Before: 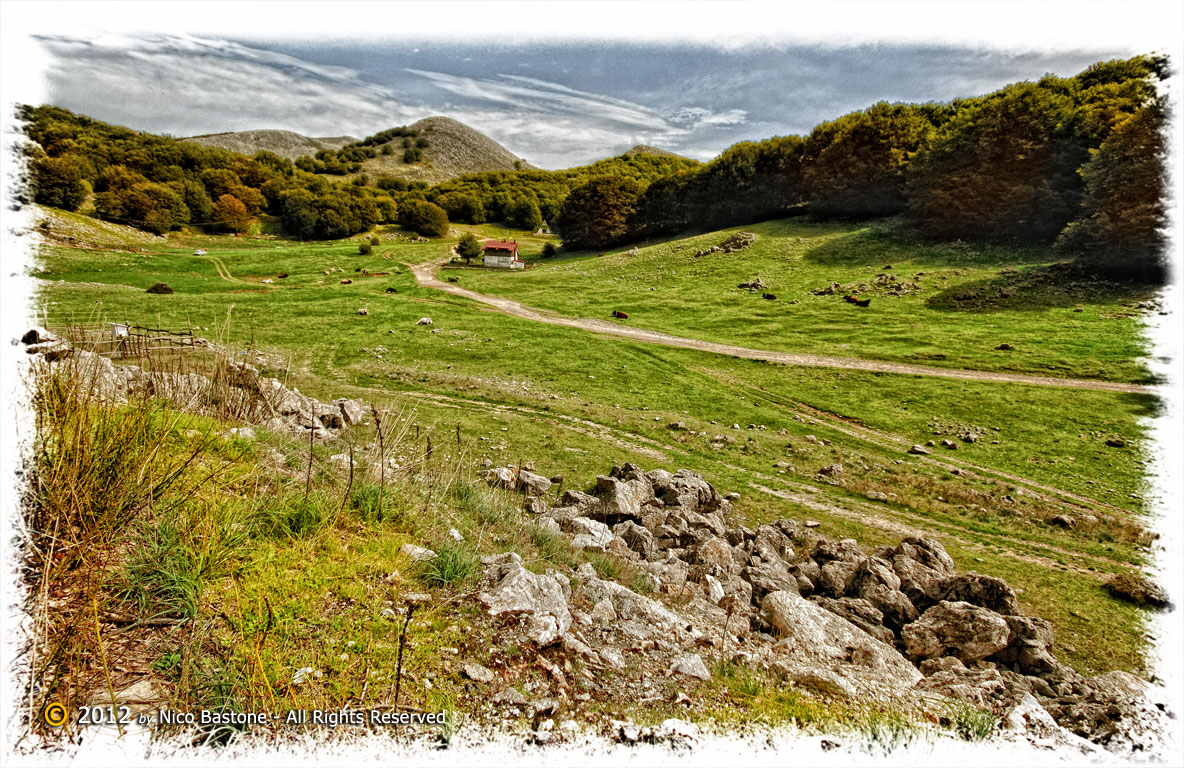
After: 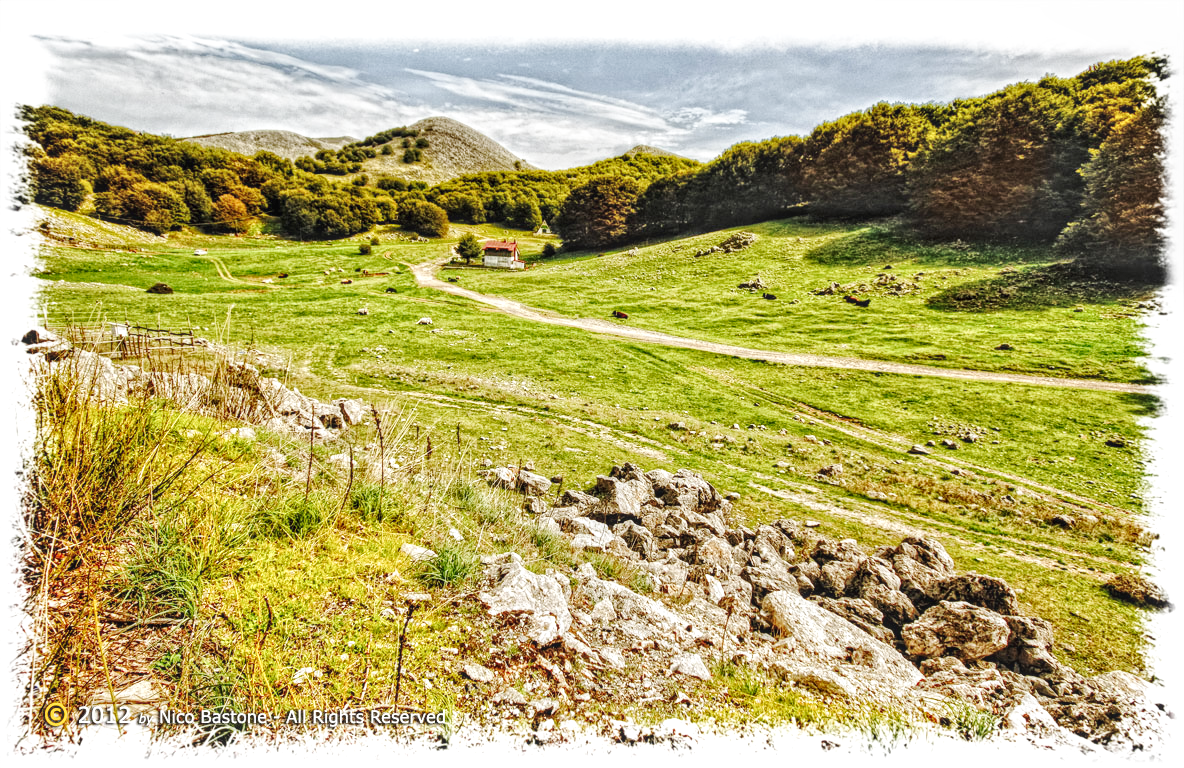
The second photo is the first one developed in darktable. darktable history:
base curve: curves: ch0 [(0, 0.007) (0.028, 0.063) (0.121, 0.311) (0.46, 0.743) (0.859, 0.957) (1, 1)], preserve colors none
local contrast: highlights 61%, detail 143%, midtone range 0.428
